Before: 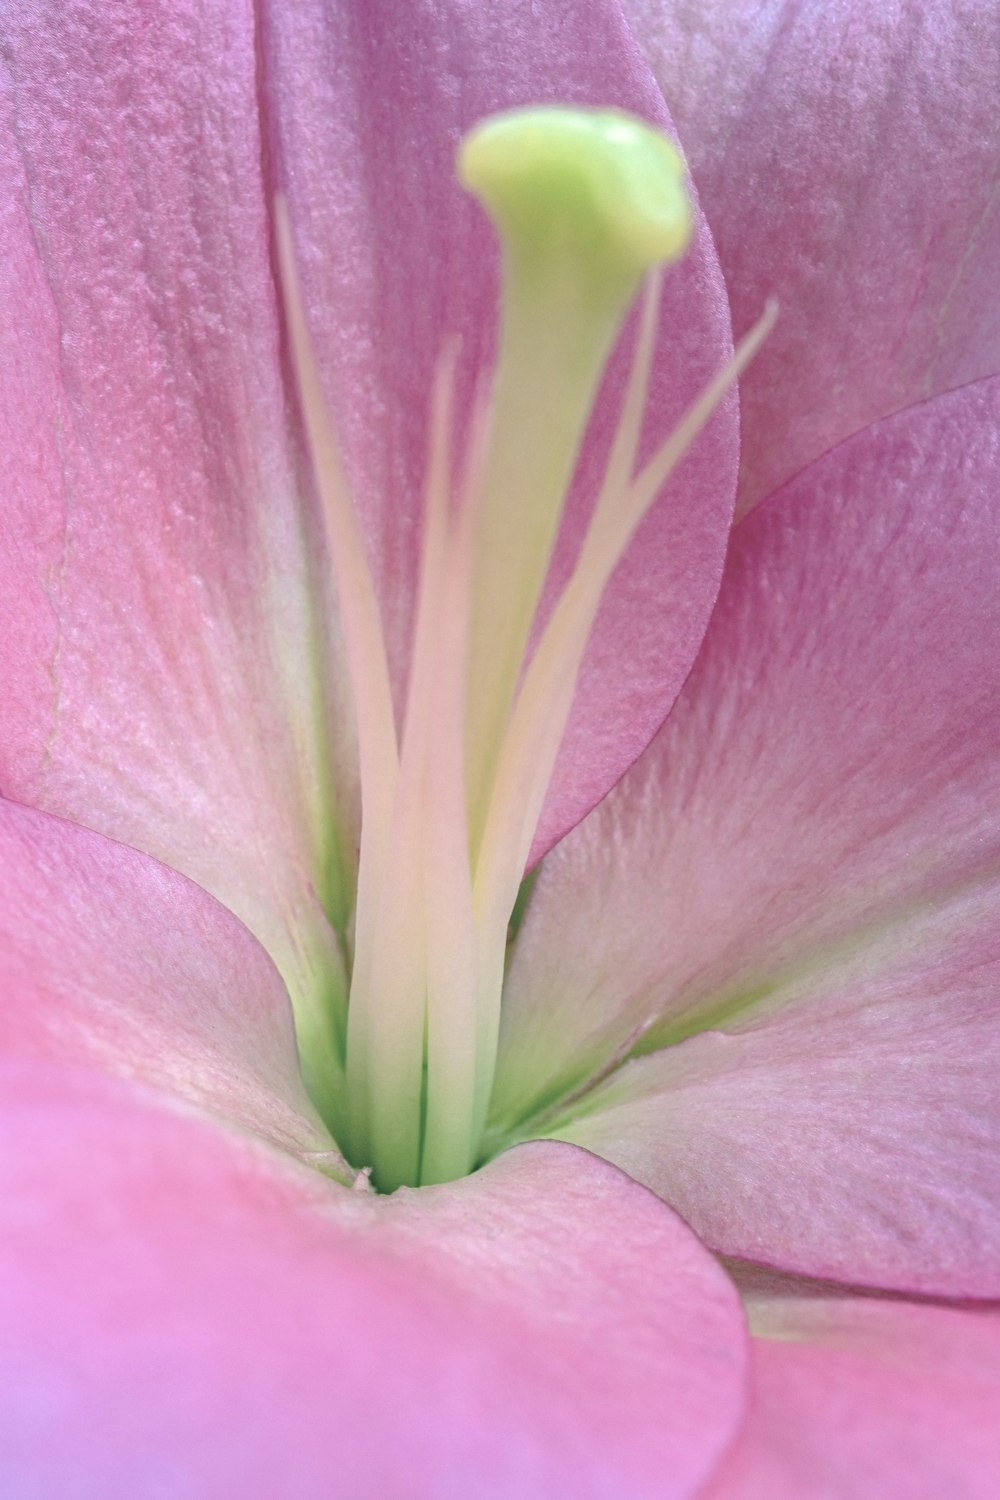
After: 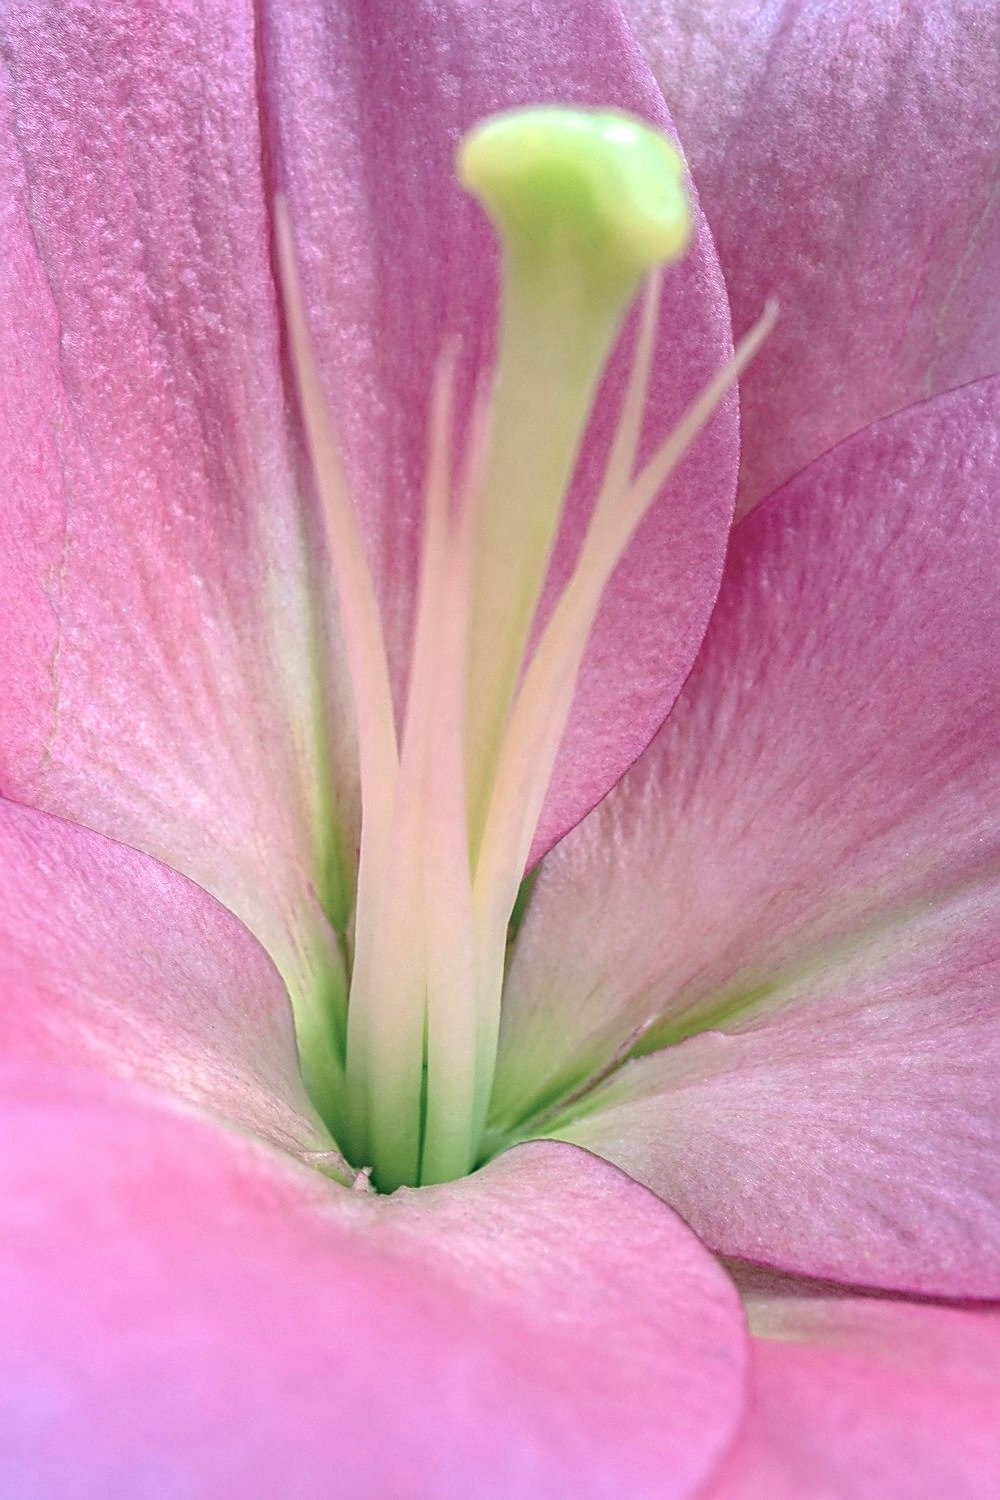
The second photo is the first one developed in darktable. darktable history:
sharpen: on, module defaults
local contrast: detail 130%
tone equalizer: on, module defaults
